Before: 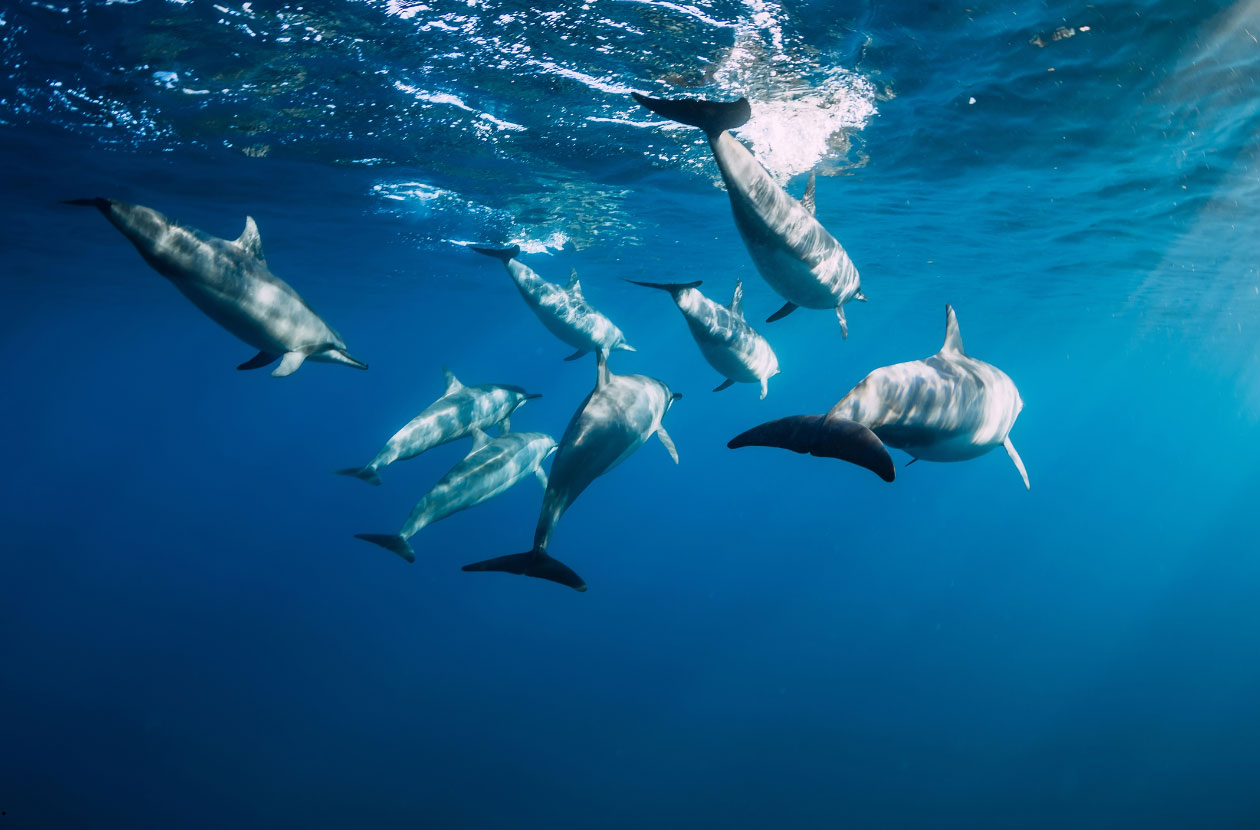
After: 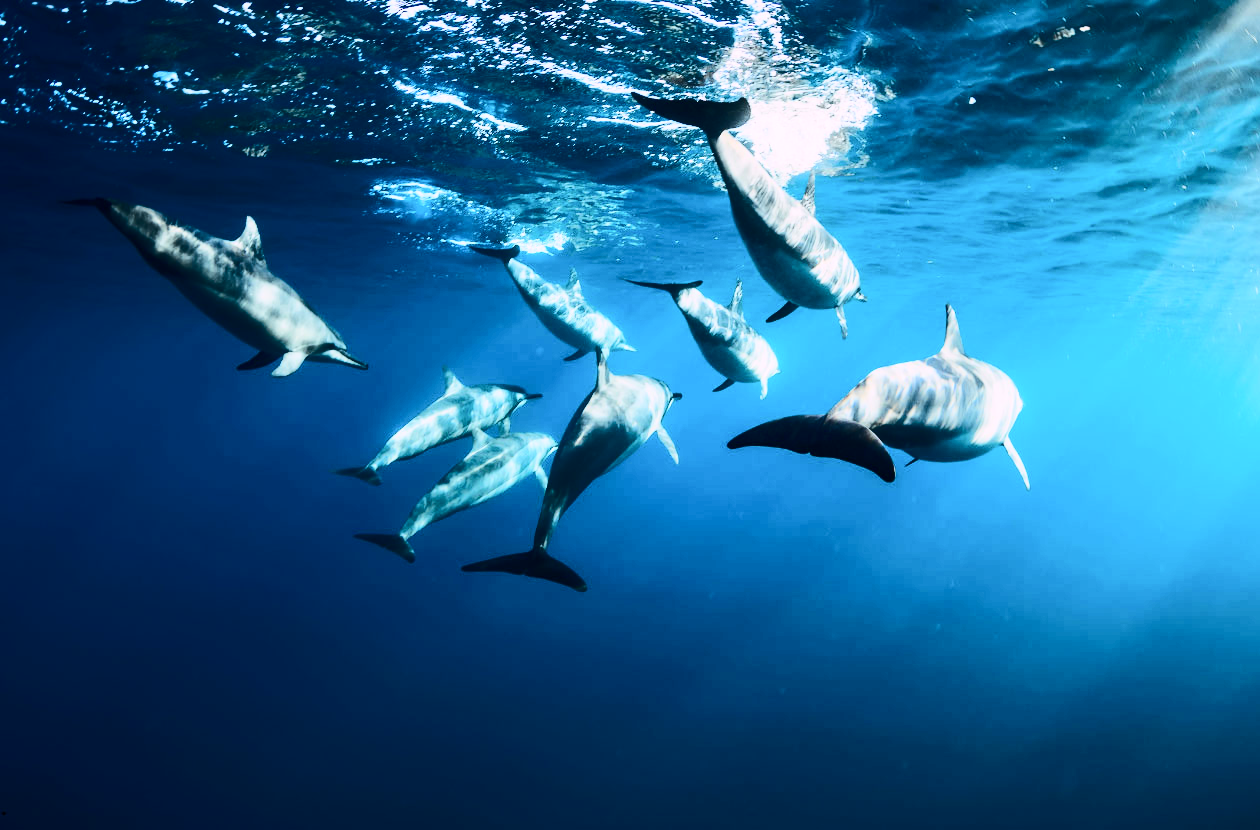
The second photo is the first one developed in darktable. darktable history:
rgb curve: curves: ch0 [(0, 0) (0.284, 0.292) (0.505, 0.644) (1, 1)], compensate middle gray true
contrast brightness saturation: contrast 0.28
